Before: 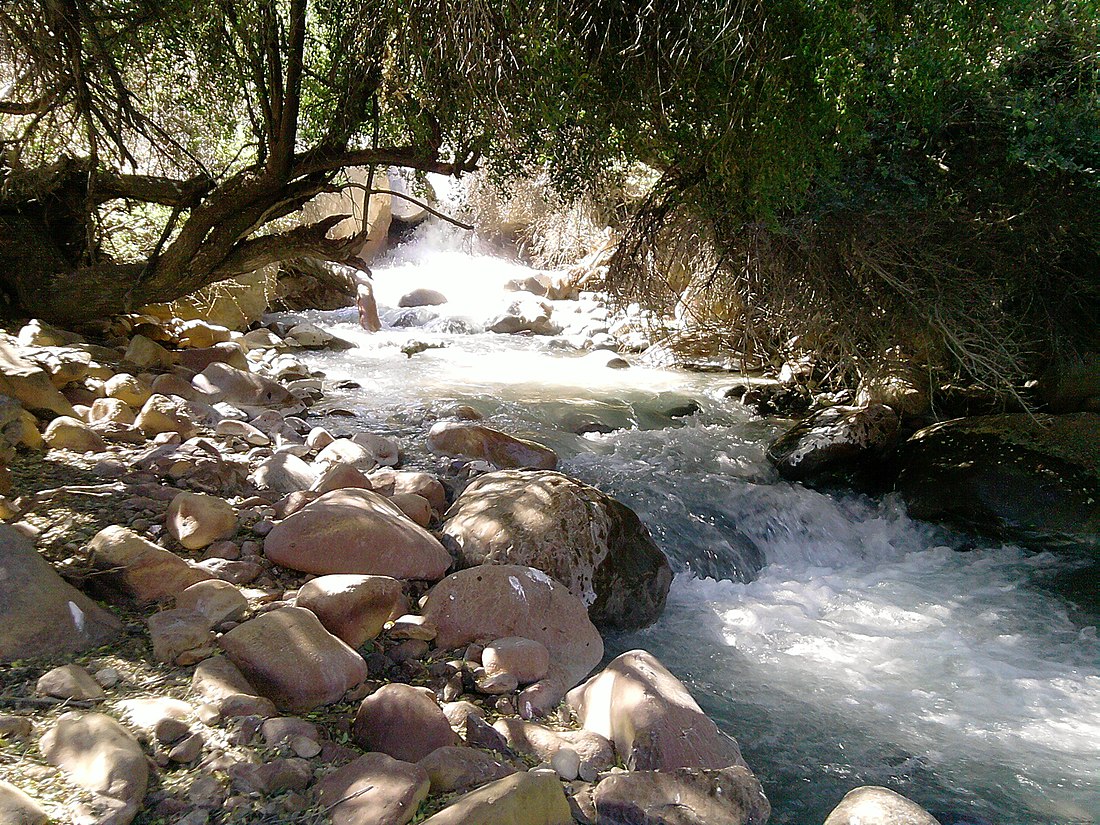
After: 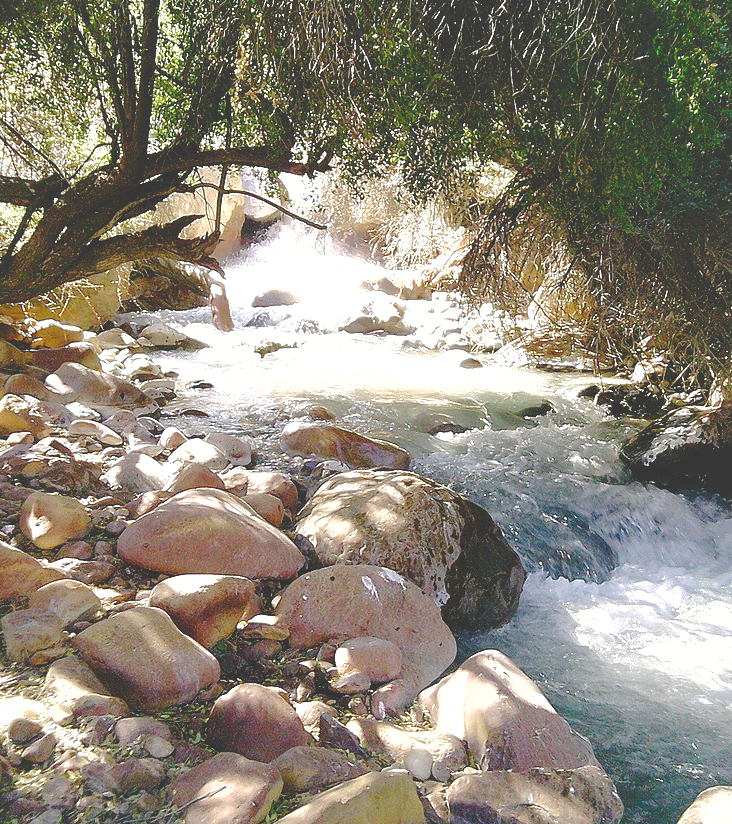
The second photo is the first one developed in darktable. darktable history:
shadows and highlights: on, module defaults
tone curve: curves: ch0 [(0, 0) (0.003, 0.177) (0.011, 0.177) (0.025, 0.176) (0.044, 0.178) (0.069, 0.186) (0.1, 0.194) (0.136, 0.203) (0.177, 0.223) (0.224, 0.255) (0.277, 0.305) (0.335, 0.383) (0.399, 0.467) (0.468, 0.546) (0.543, 0.616) (0.623, 0.694) (0.709, 0.764) (0.801, 0.834) (0.898, 0.901) (1, 1)], preserve colors none
crop and rotate: left 13.367%, right 20.053%
exposure: black level correction 0, exposure 0.696 EV, compensate highlight preservation false
